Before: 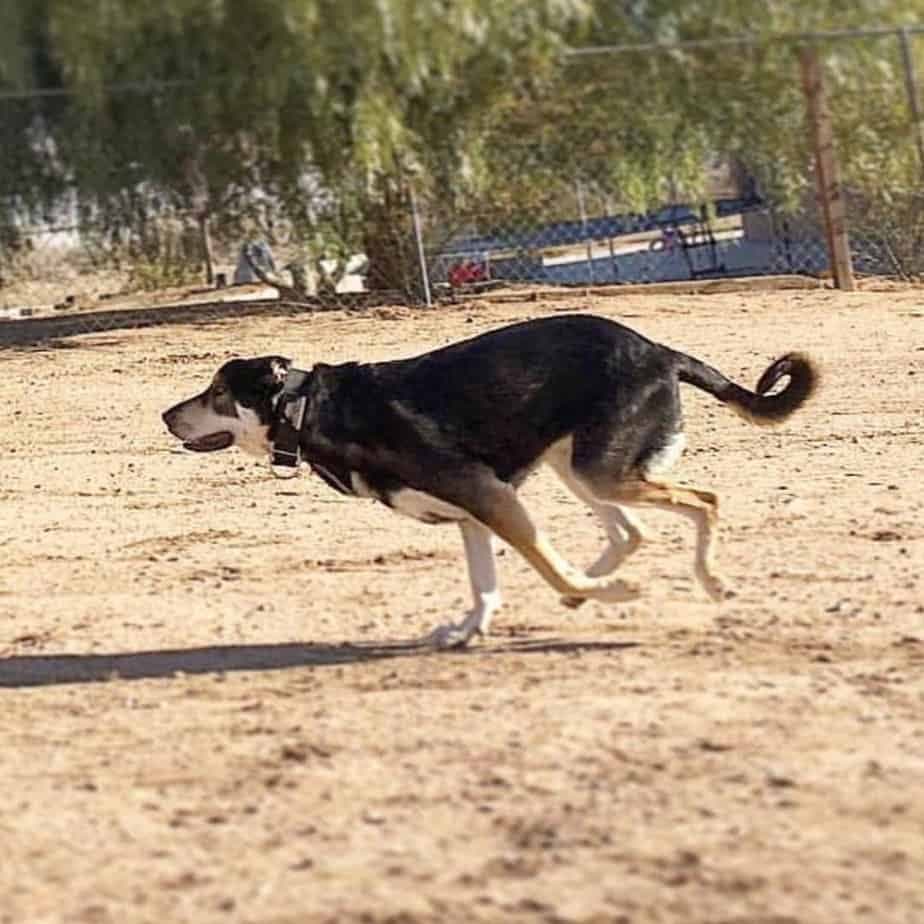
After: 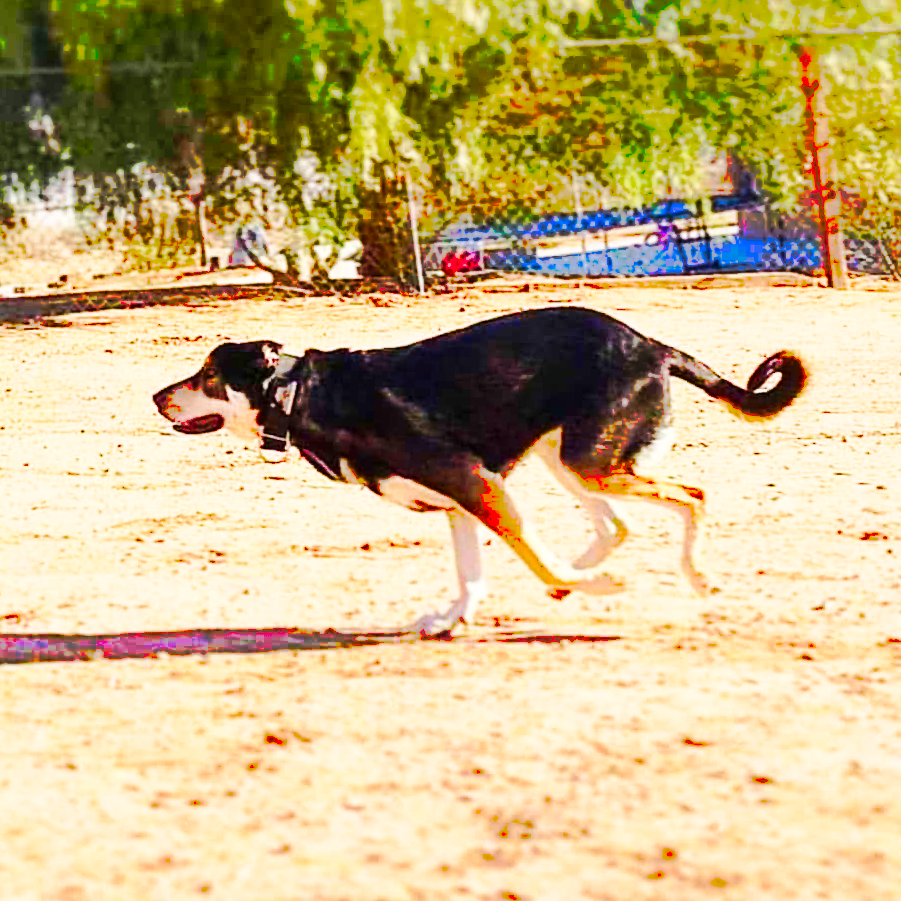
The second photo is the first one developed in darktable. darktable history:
crop and rotate: angle -1.47°
tone curve: curves: ch0 [(0, 0) (0.003, 0.003) (0.011, 0.01) (0.025, 0.023) (0.044, 0.042) (0.069, 0.065) (0.1, 0.094) (0.136, 0.127) (0.177, 0.166) (0.224, 0.211) (0.277, 0.26) (0.335, 0.315) (0.399, 0.375) (0.468, 0.44) (0.543, 0.658) (0.623, 0.718) (0.709, 0.782) (0.801, 0.851) (0.898, 0.923) (1, 1)], preserve colors none
color correction: highlights b* 0.023, saturation 2.15
base curve: curves: ch0 [(0, 0) (0.028, 0.03) (0.121, 0.232) (0.46, 0.748) (0.859, 0.968) (1, 1)], preserve colors none
